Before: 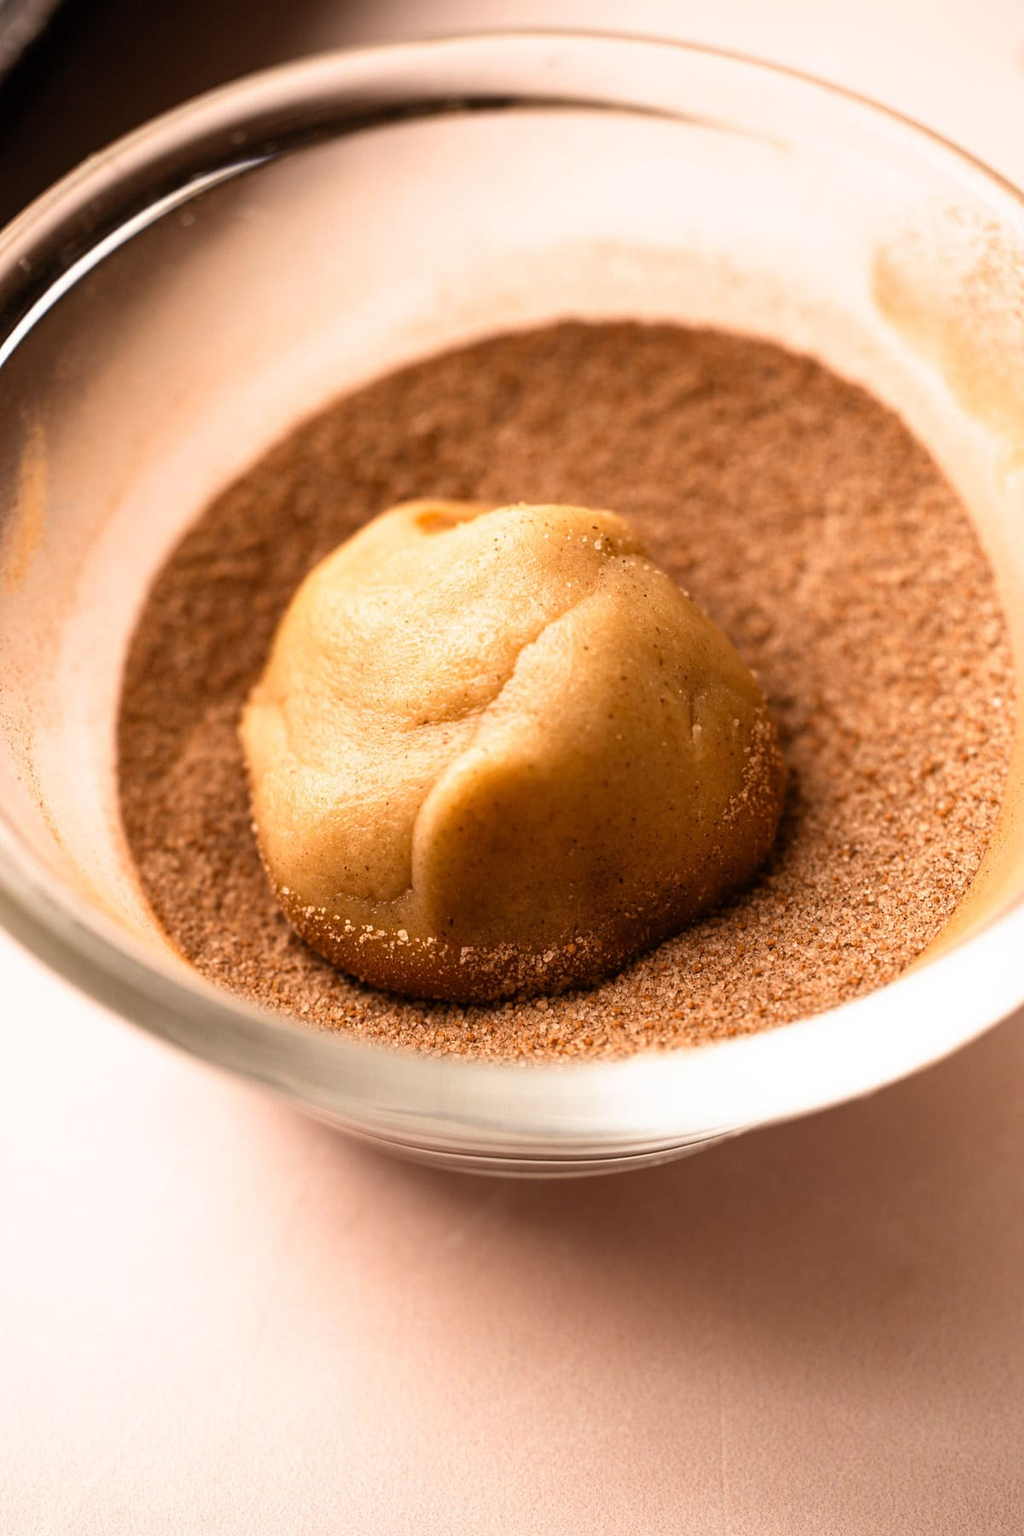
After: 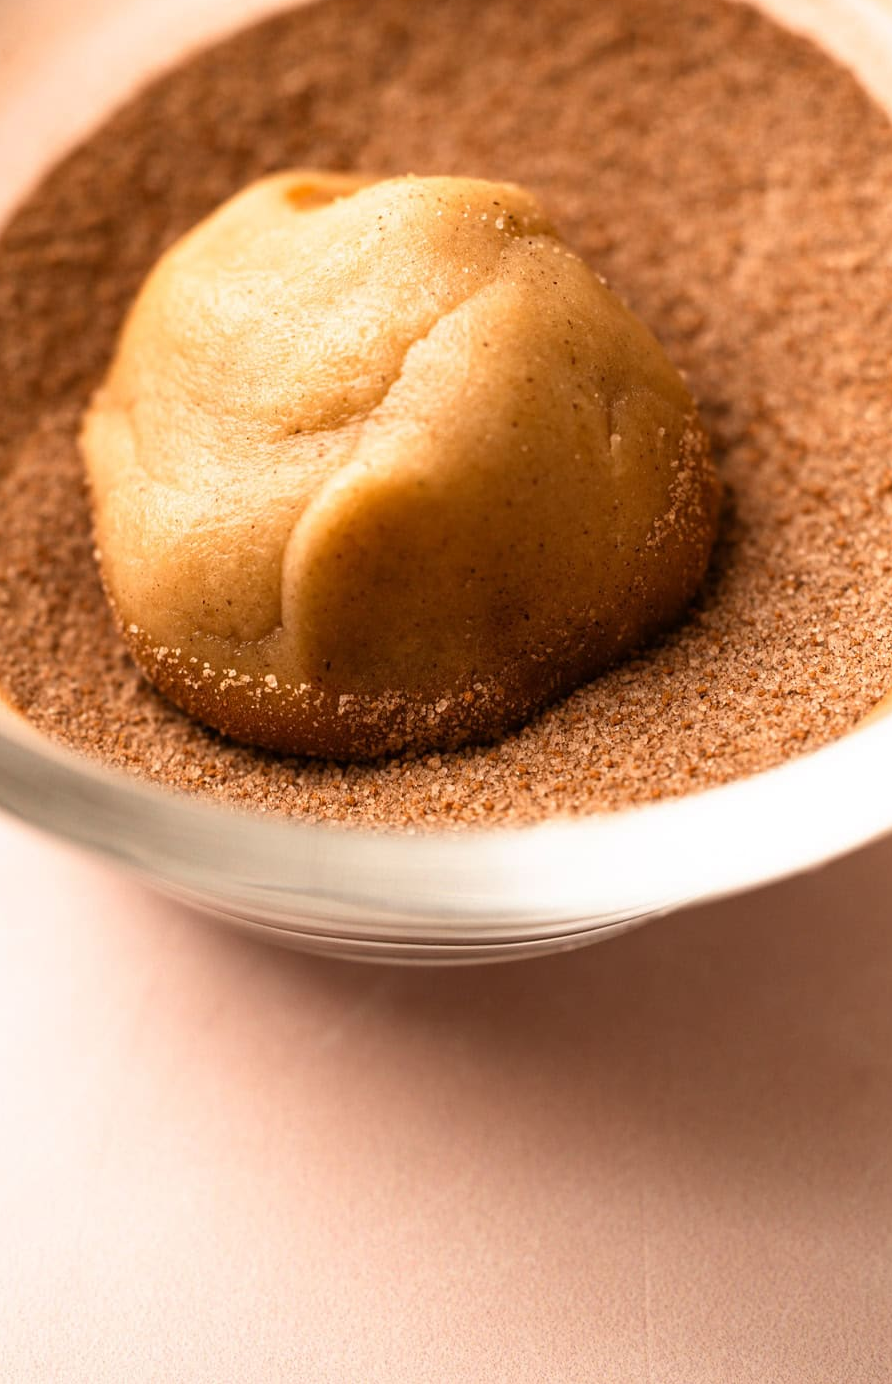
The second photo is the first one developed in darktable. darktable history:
crop: left 16.824%, top 23.074%, right 8.778%
